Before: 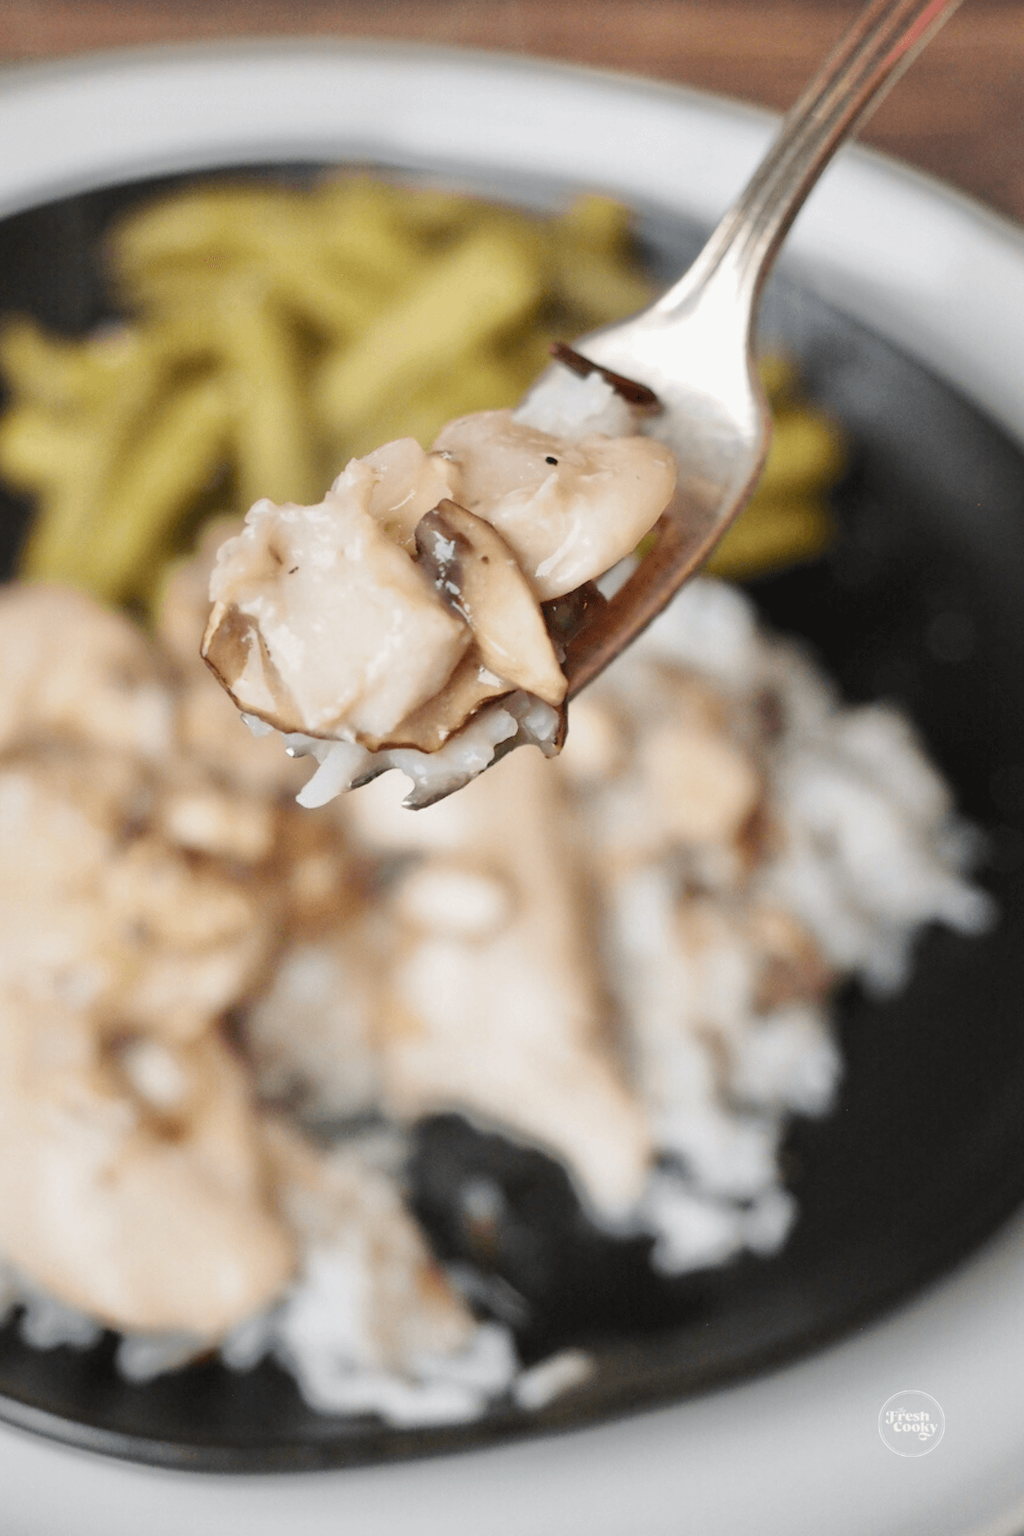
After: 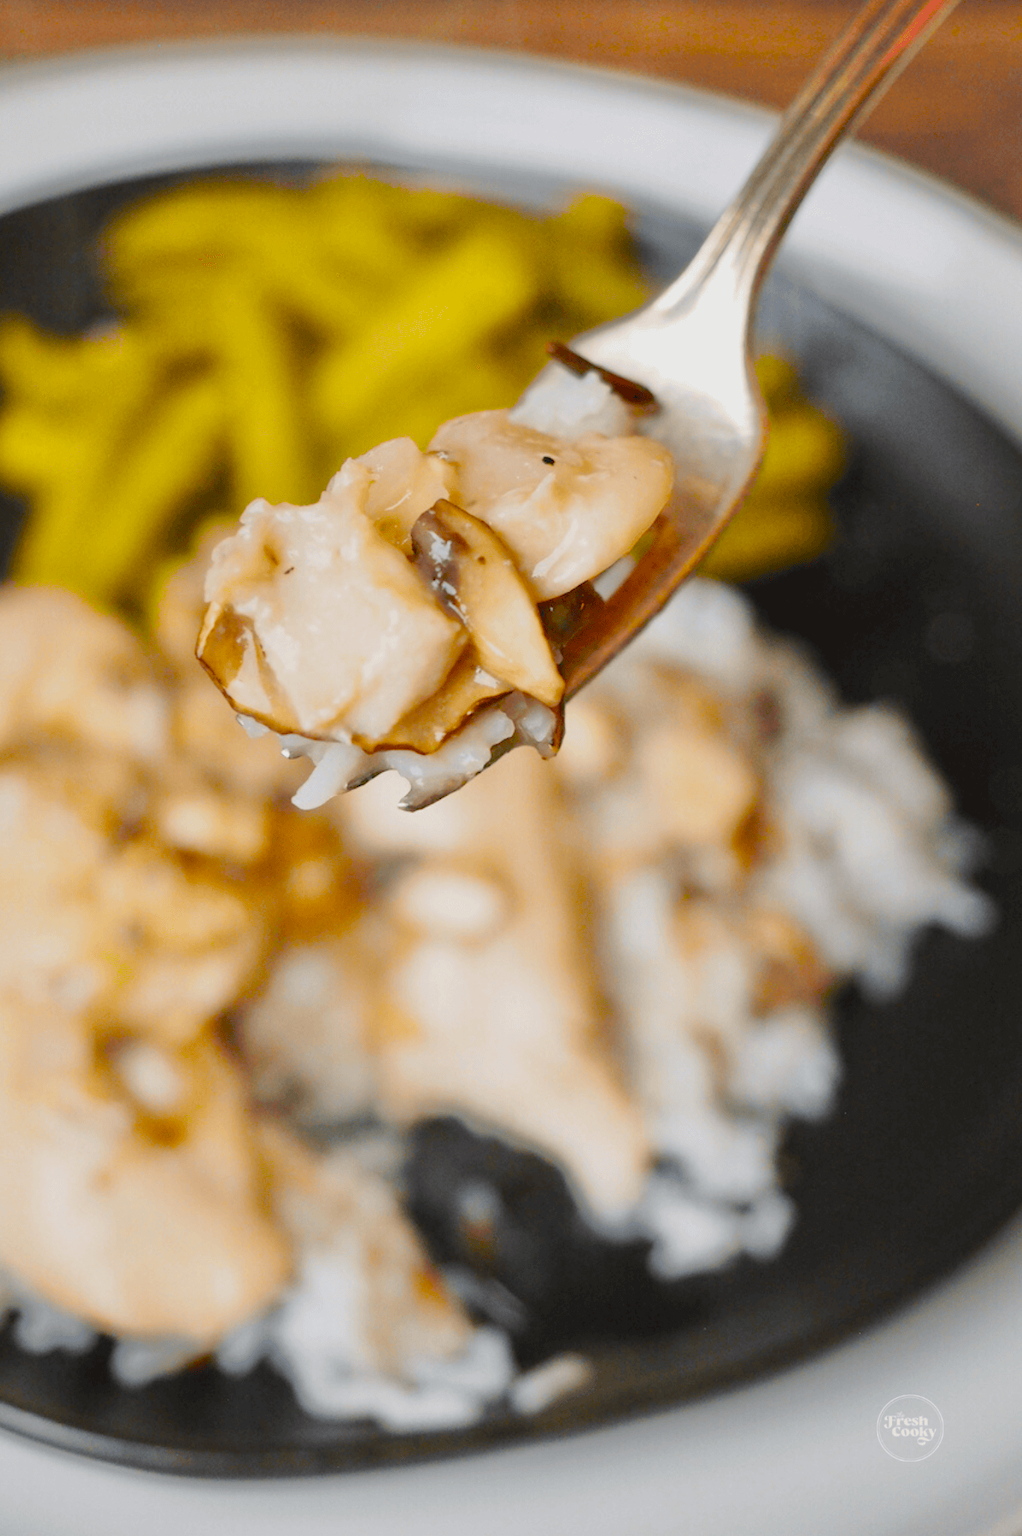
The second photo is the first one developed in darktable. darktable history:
color balance: input saturation 134.34%, contrast -10.04%, contrast fulcrum 19.67%, output saturation 133.51%
crop and rotate: left 0.614%, top 0.179%, bottom 0.309%
